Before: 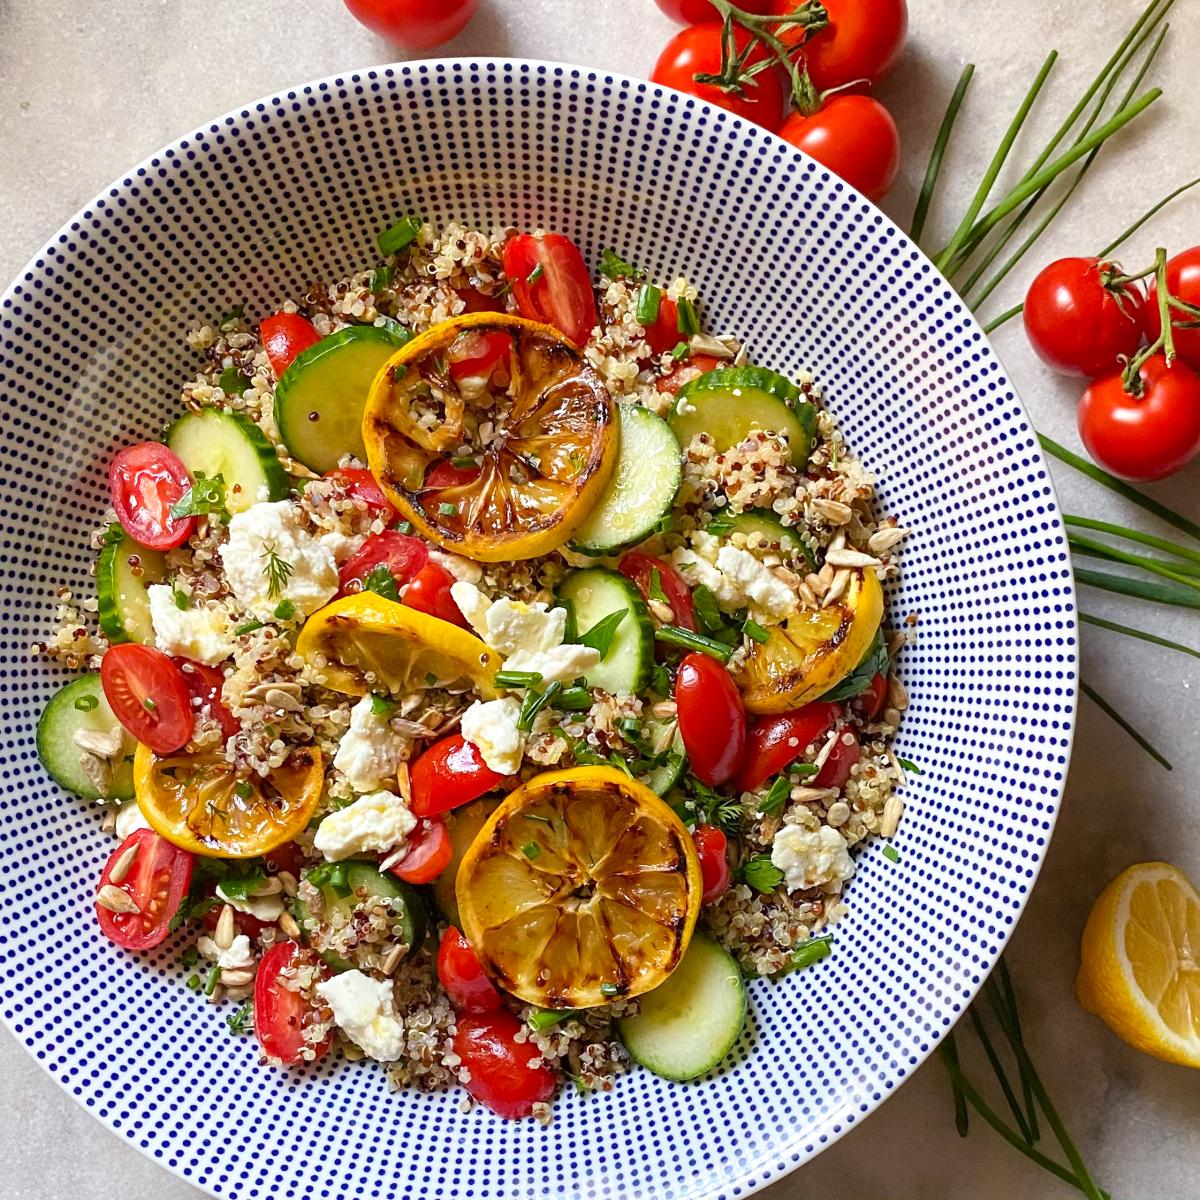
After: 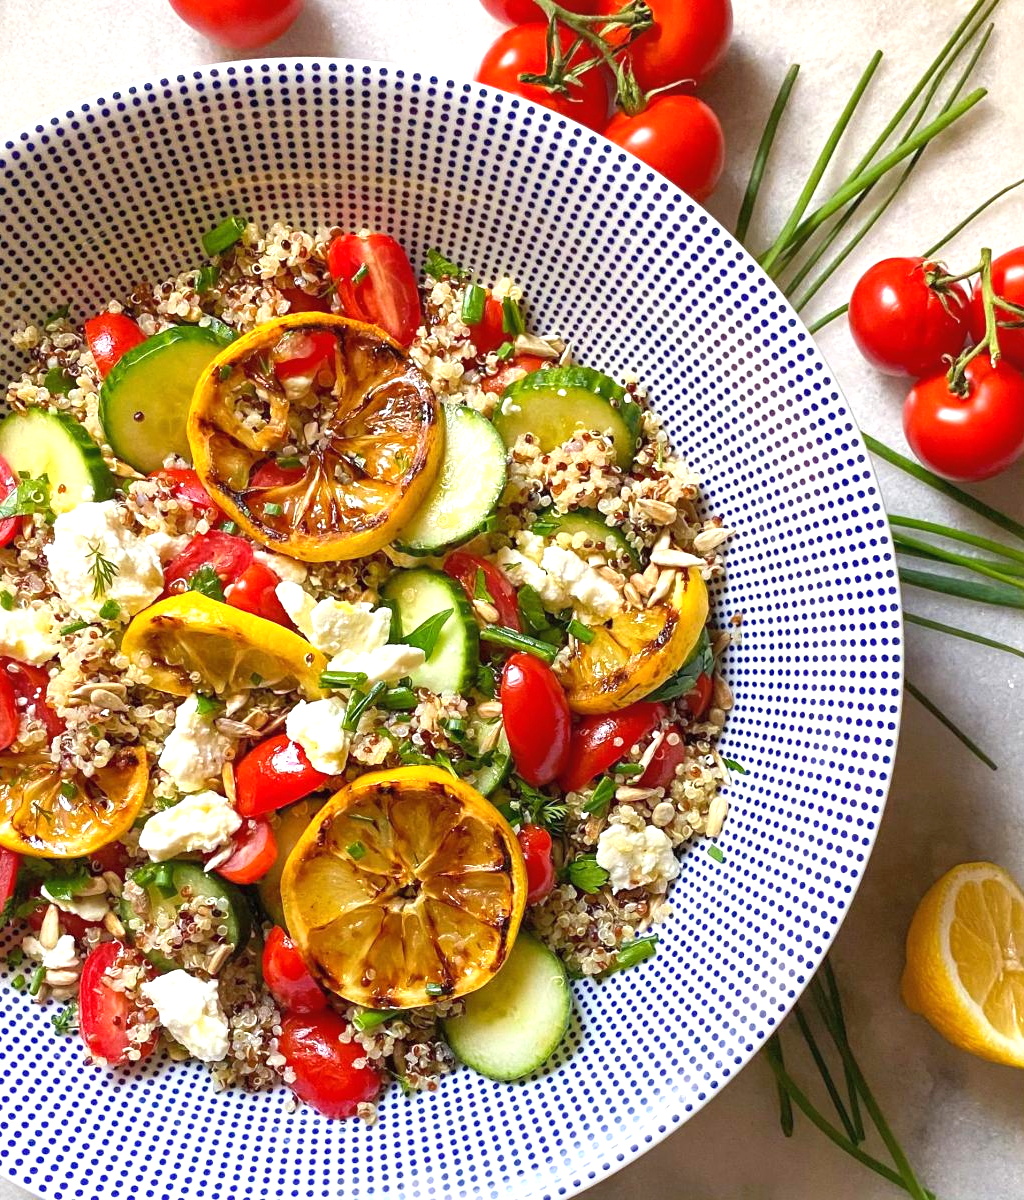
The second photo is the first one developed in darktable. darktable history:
exposure: black level correction 0, exposure 0.5 EV, compensate highlight preservation false
shadows and highlights: shadows 43.27, highlights 7.17
crop and rotate: left 14.592%
